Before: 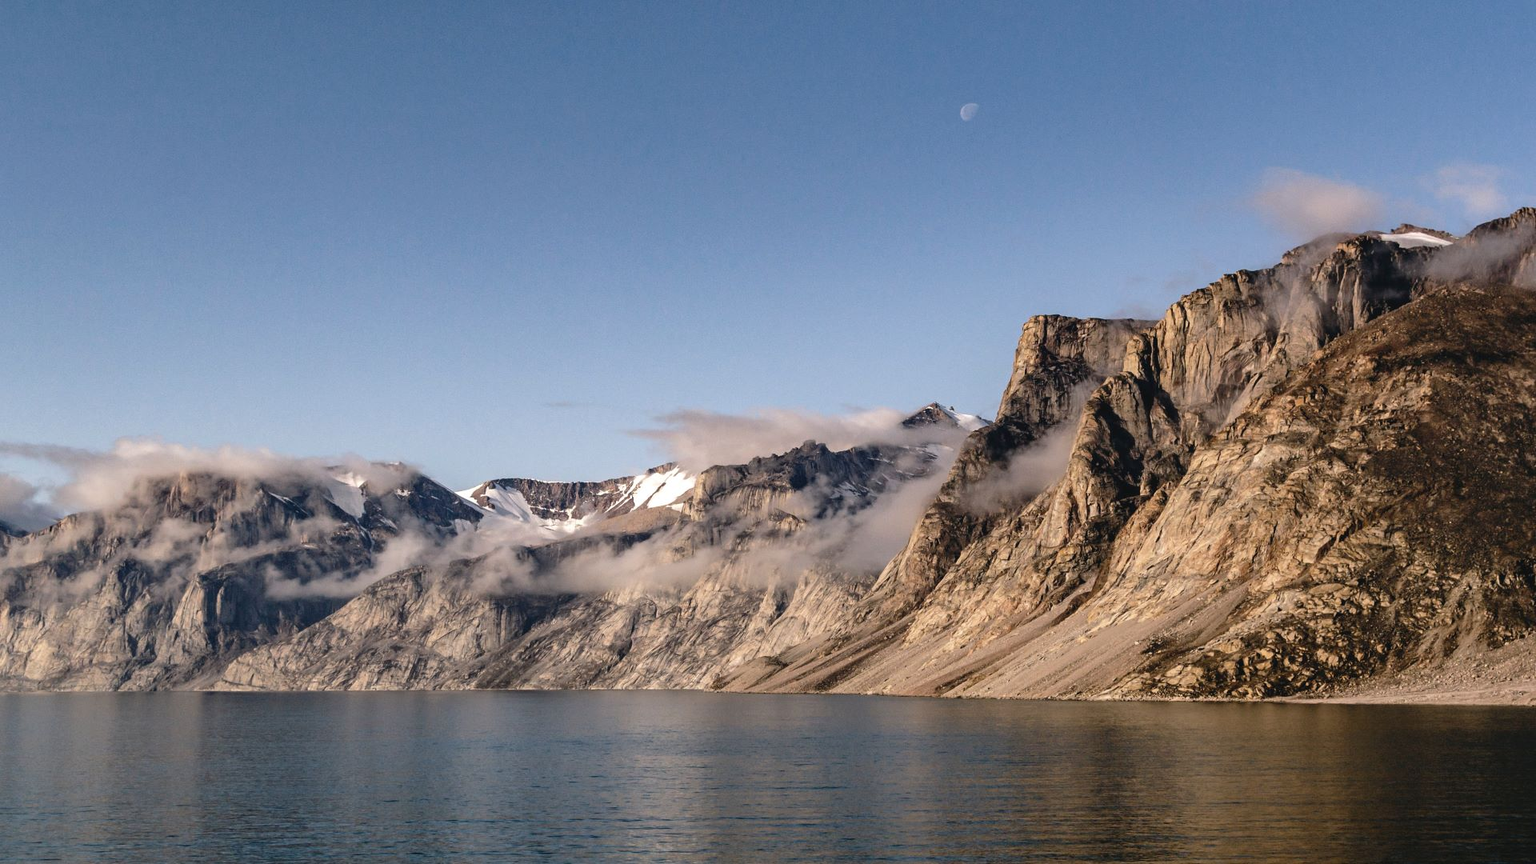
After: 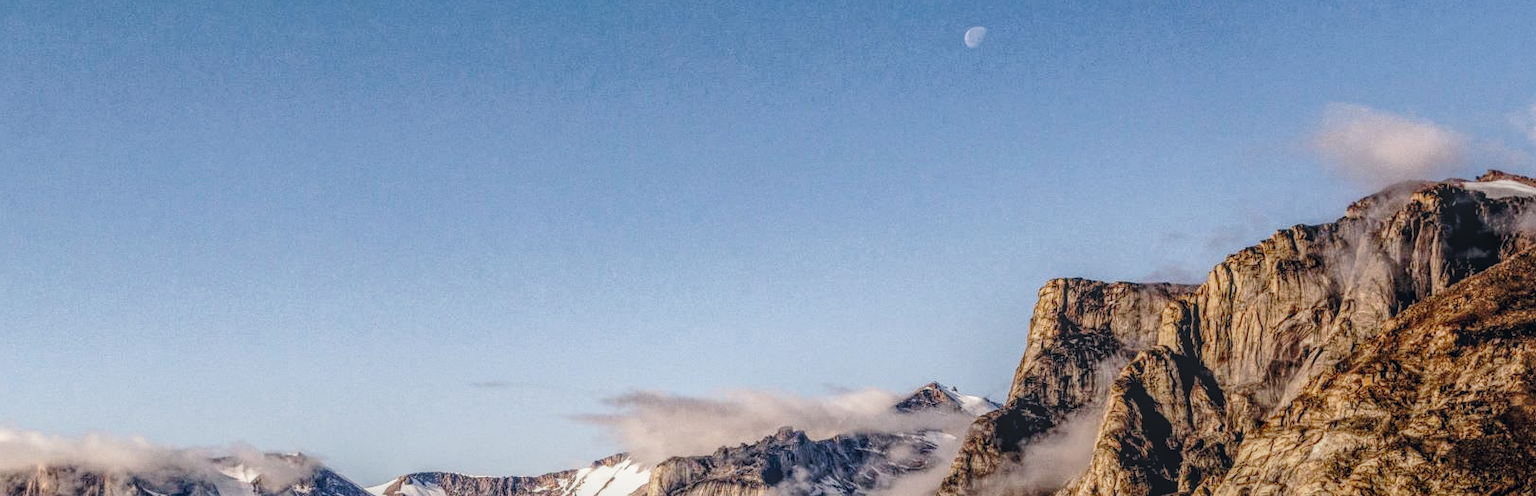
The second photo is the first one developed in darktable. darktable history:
base curve: curves: ch0 [(0, 0) (0.028, 0.03) (0.121, 0.232) (0.46, 0.748) (0.859, 0.968) (1, 1)], preserve colors none
exposure: black level correction 0.011, exposure -0.477 EV, compensate highlight preservation false
crop and rotate: left 9.672%, top 9.435%, right 6.1%, bottom 42.057%
local contrast: highlights 20%, shadows 31%, detail 201%, midtone range 0.2
color correction: highlights a* 0.288, highlights b* 2.68, shadows a* -0.895, shadows b* -4.1
